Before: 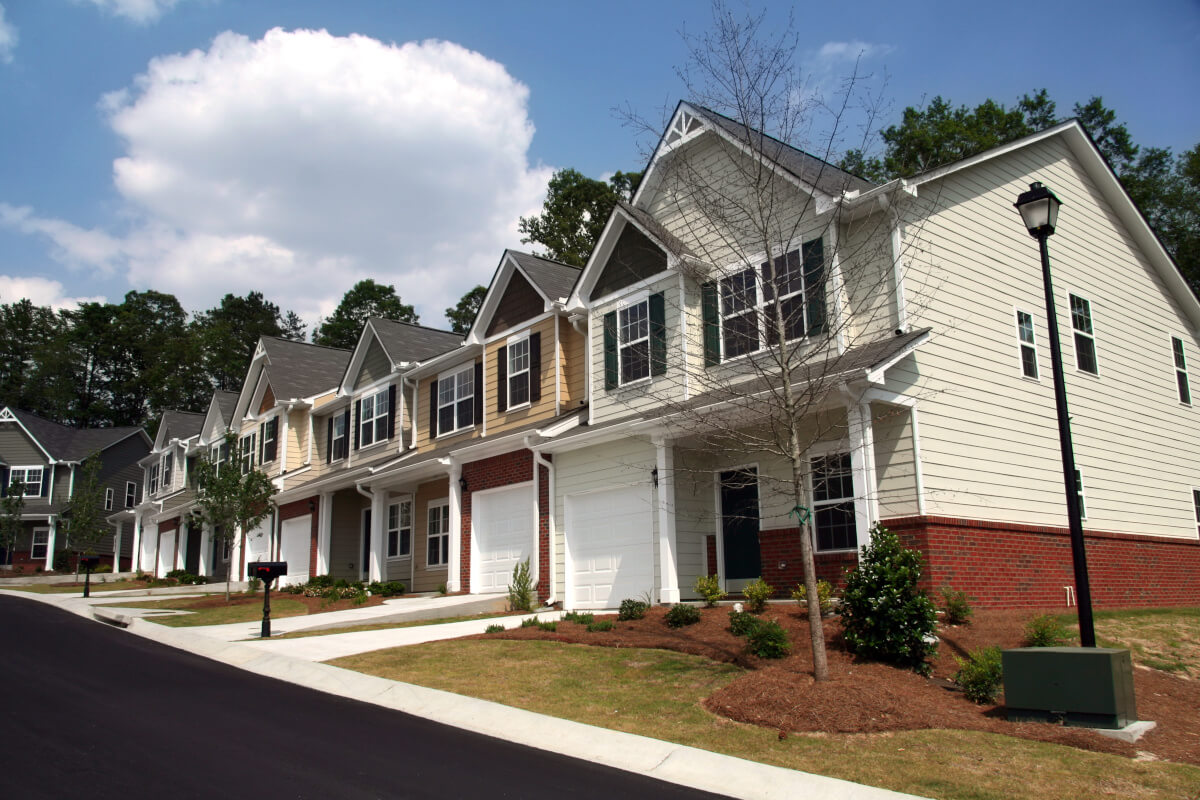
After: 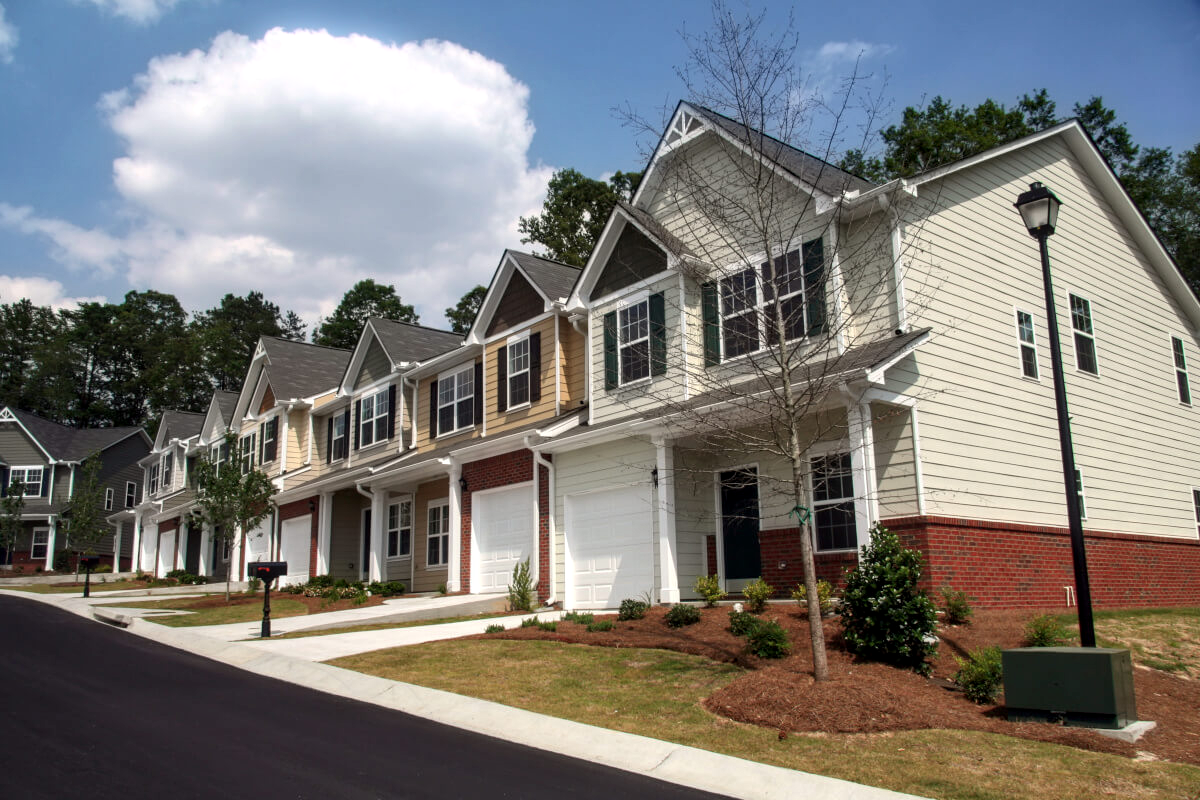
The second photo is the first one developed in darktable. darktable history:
bloom: size 3%, threshold 100%, strength 0%
local contrast: on, module defaults
